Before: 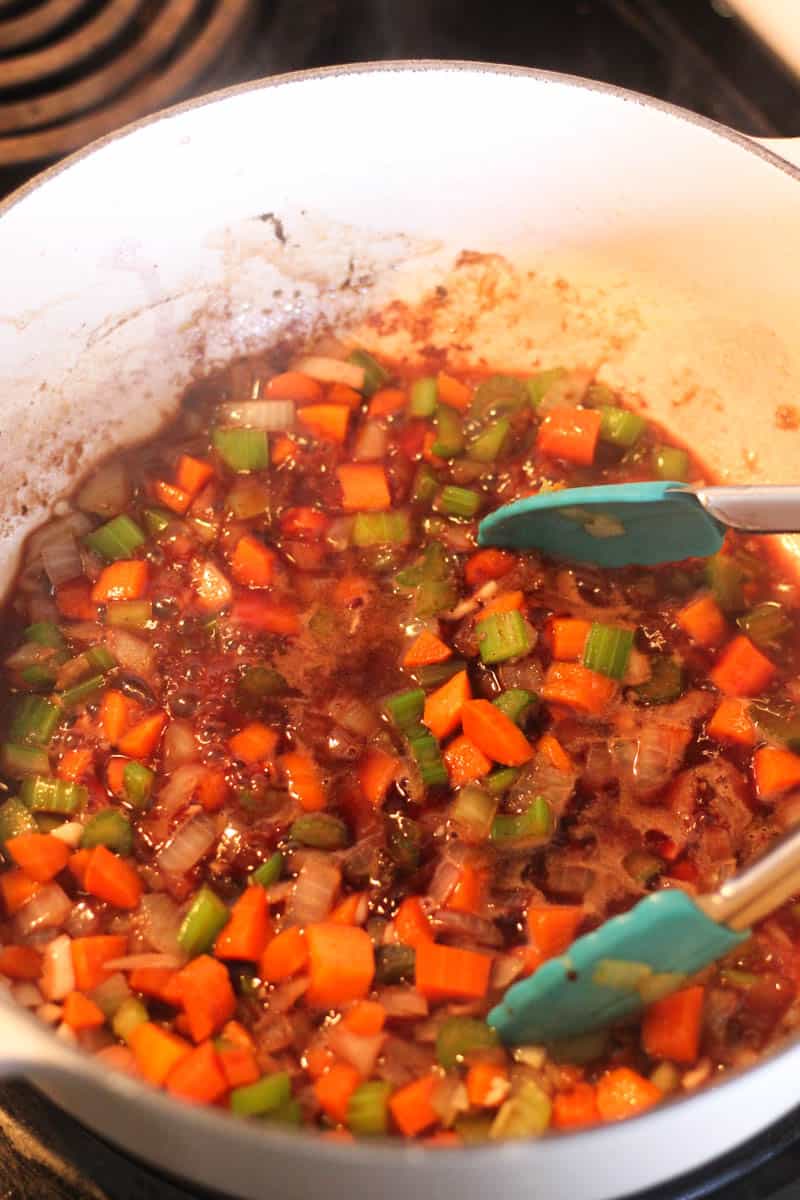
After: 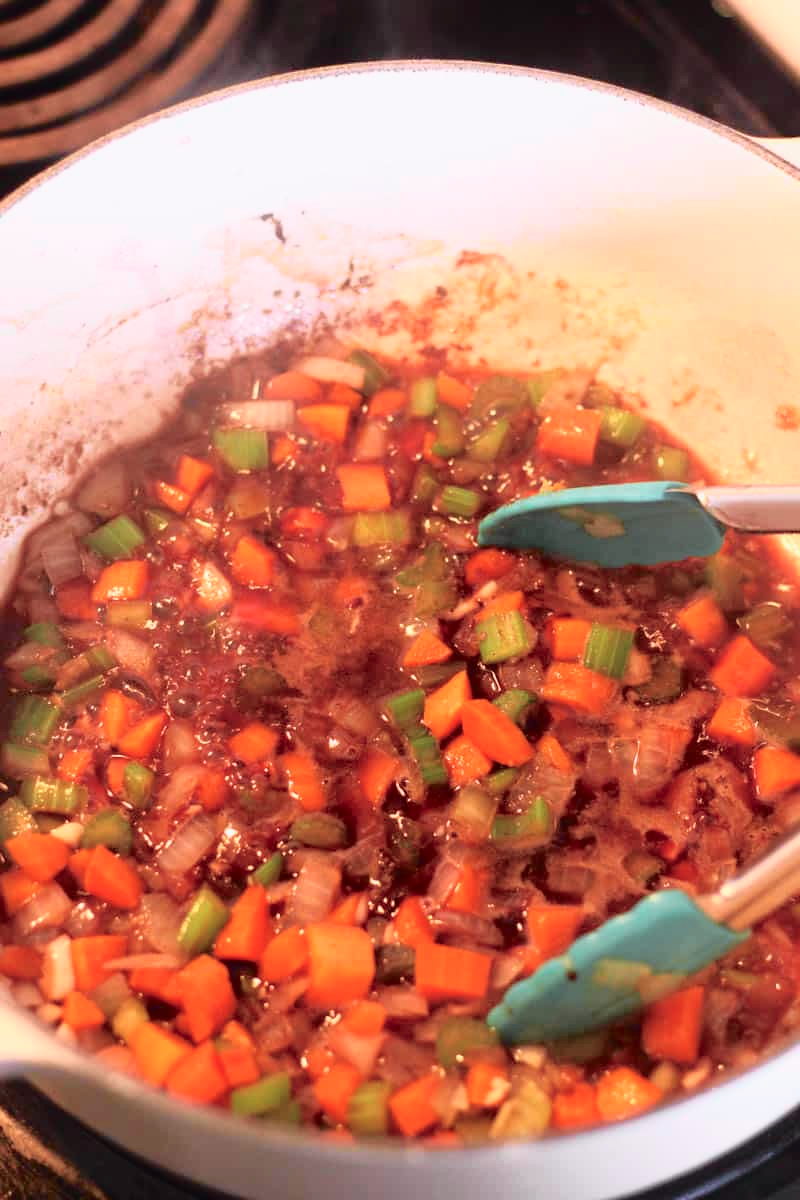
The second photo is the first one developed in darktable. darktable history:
tone curve: curves: ch0 [(0, 0.009) (0.105, 0.08) (0.195, 0.18) (0.283, 0.316) (0.384, 0.434) (0.485, 0.531) (0.638, 0.69) (0.81, 0.872) (1, 0.977)]; ch1 [(0, 0) (0.161, 0.092) (0.35, 0.33) (0.379, 0.401) (0.456, 0.469) (0.498, 0.502) (0.52, 0.536) (0.586, 0.617) (0.635, 0.655) (1, 1)]; ch2 [(0, 0) (0.371, 0.362) (0.437, 0.437) (0.483, 0.484) (0.53, 0.515) (0.56, 0.571) (0.622, 0.606) (1, 1)], color space Lab, independent channels, preserve colors none
